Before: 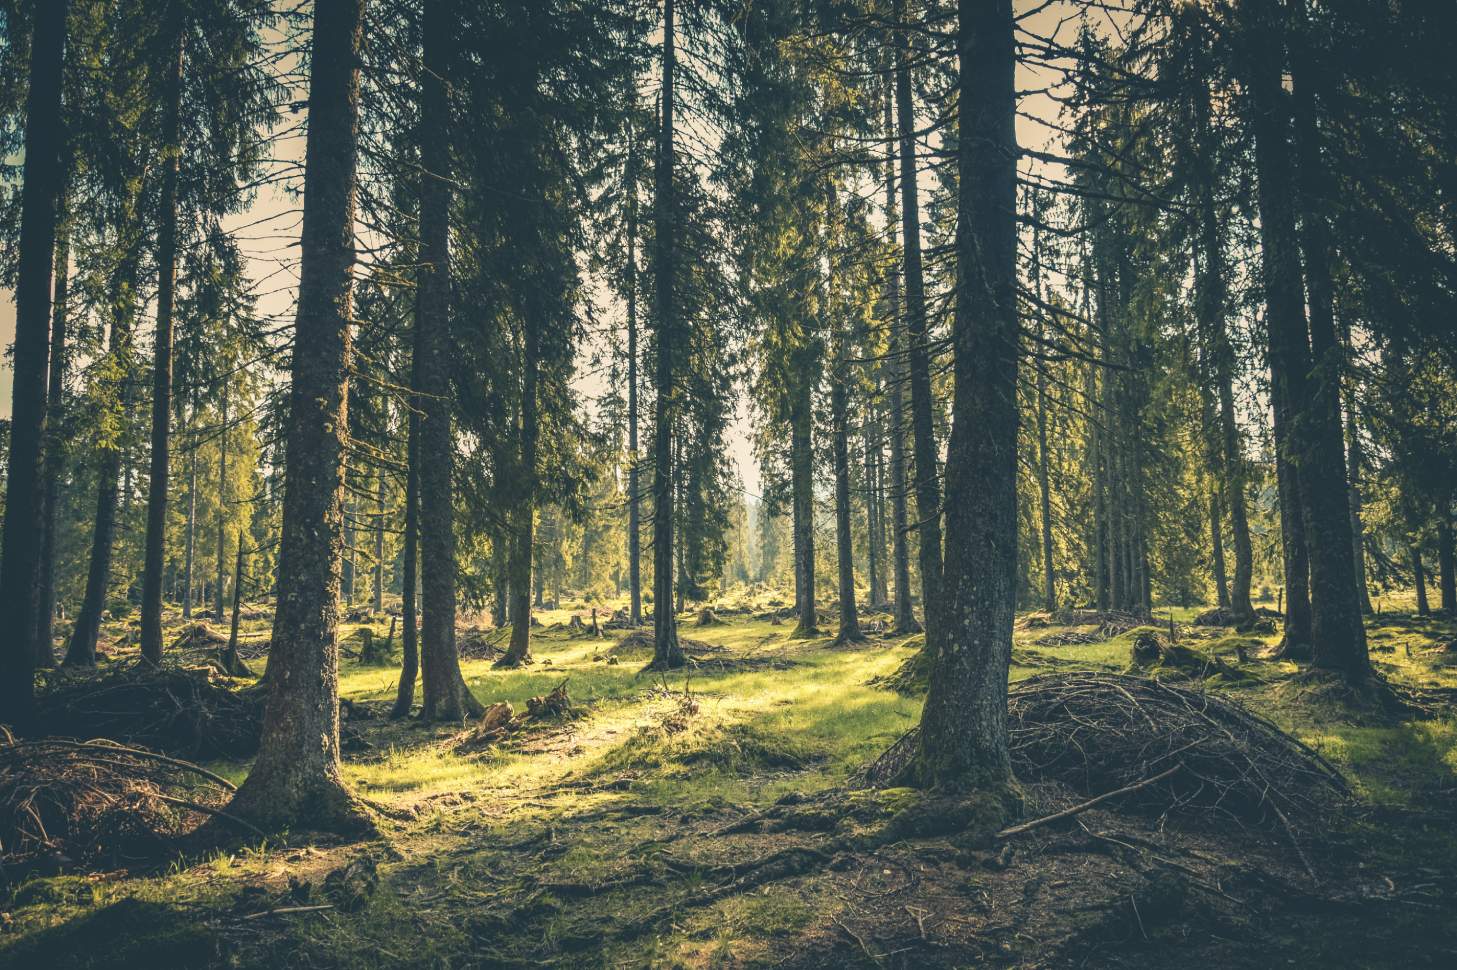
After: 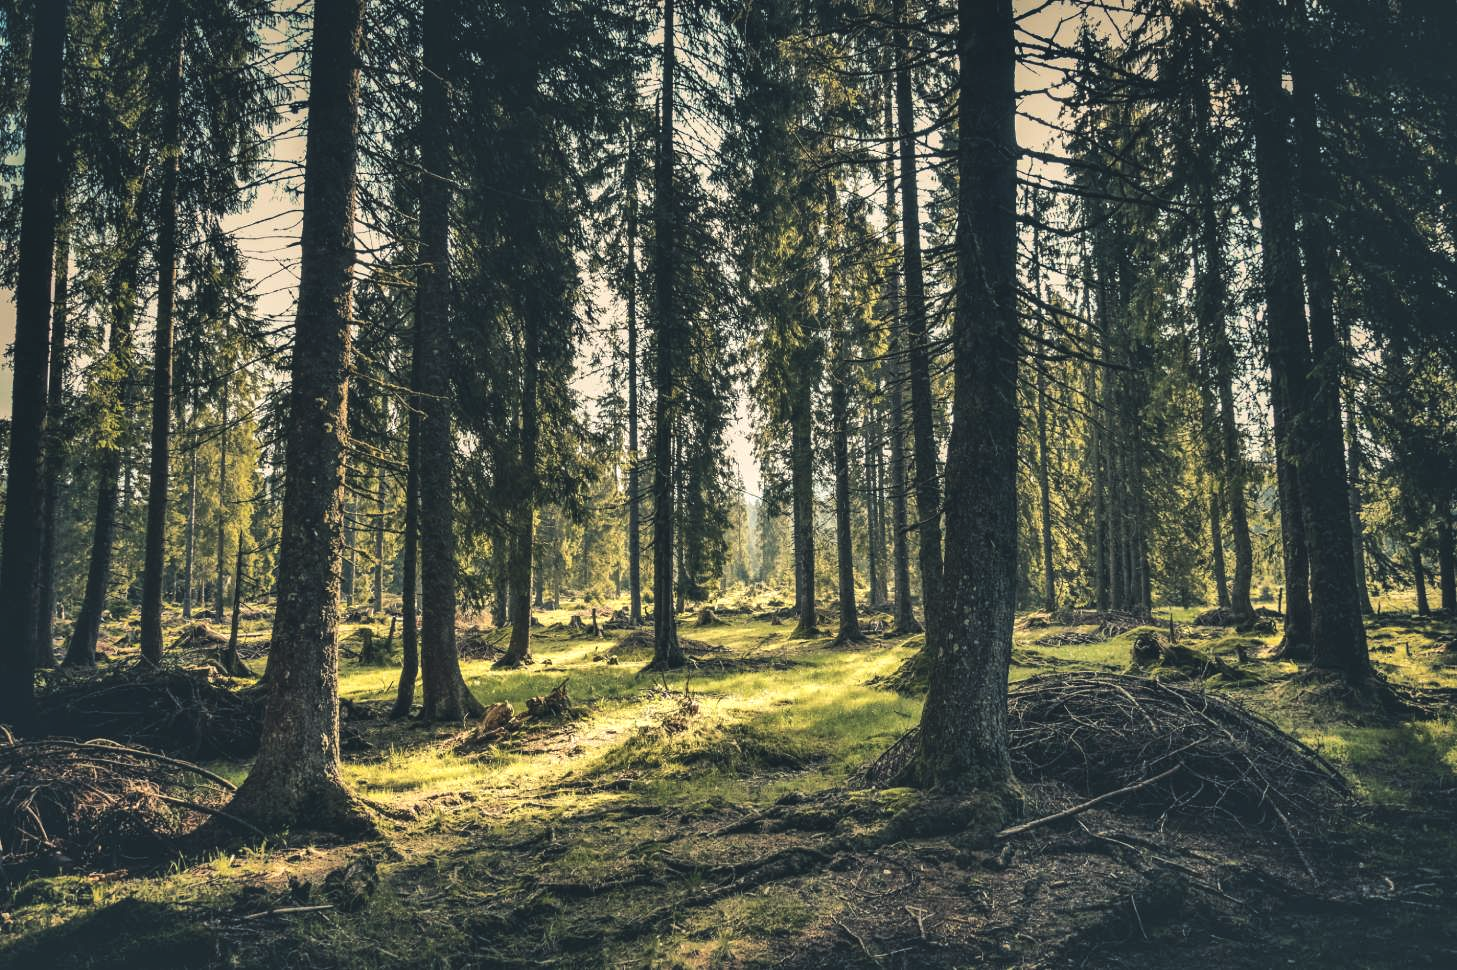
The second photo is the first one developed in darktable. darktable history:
levels: levels [0.029, 0.545, 0.971]
shadows and highlights: low approximation 0.01, soften with gaussian
exposure: compensate exposure bias true, compensate highlight preservation false
tone equalizer: on, module defaults
